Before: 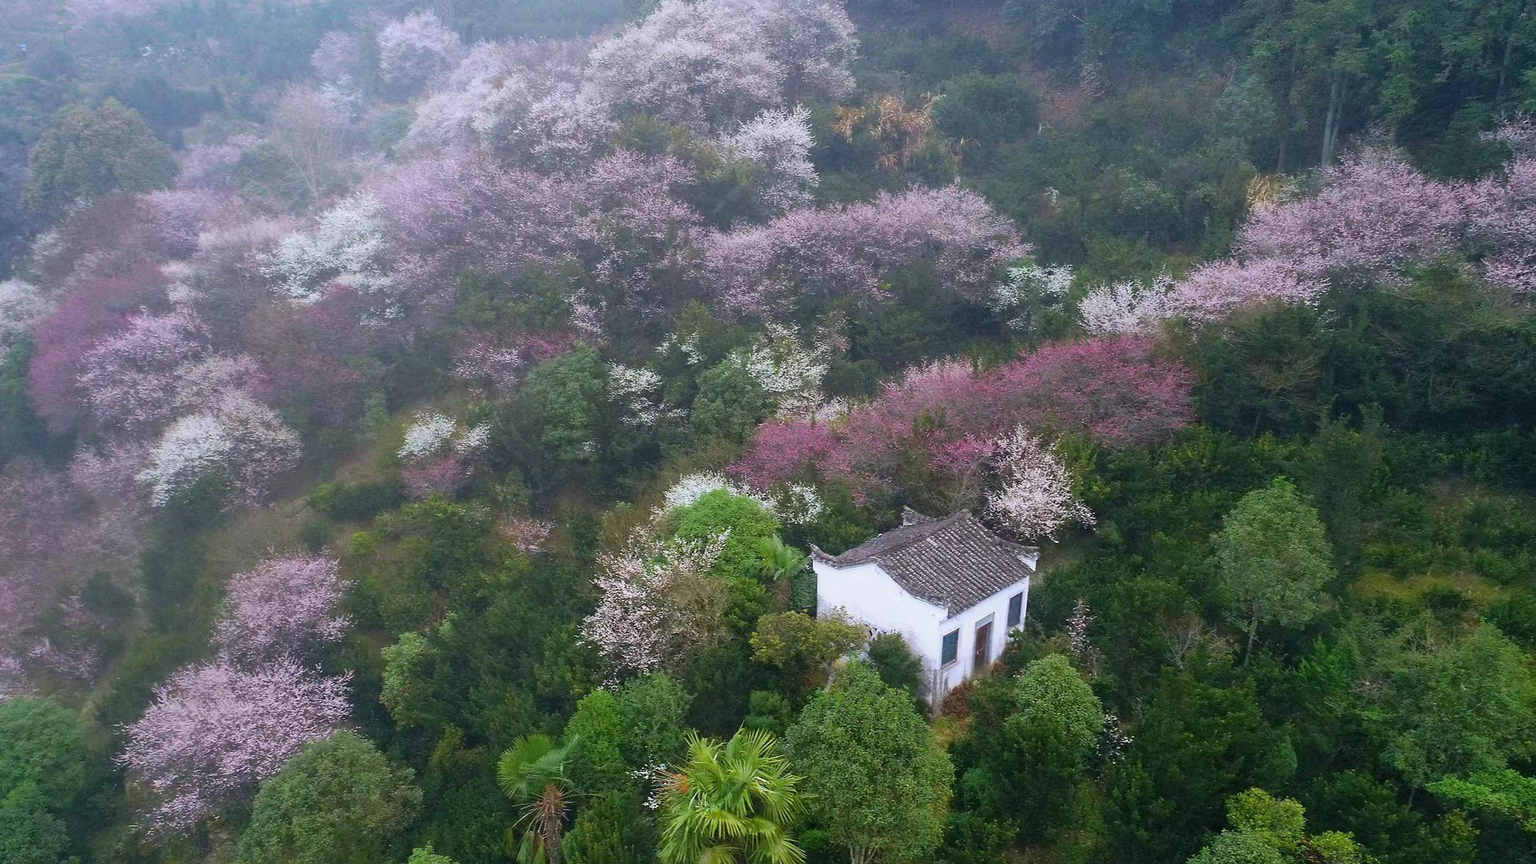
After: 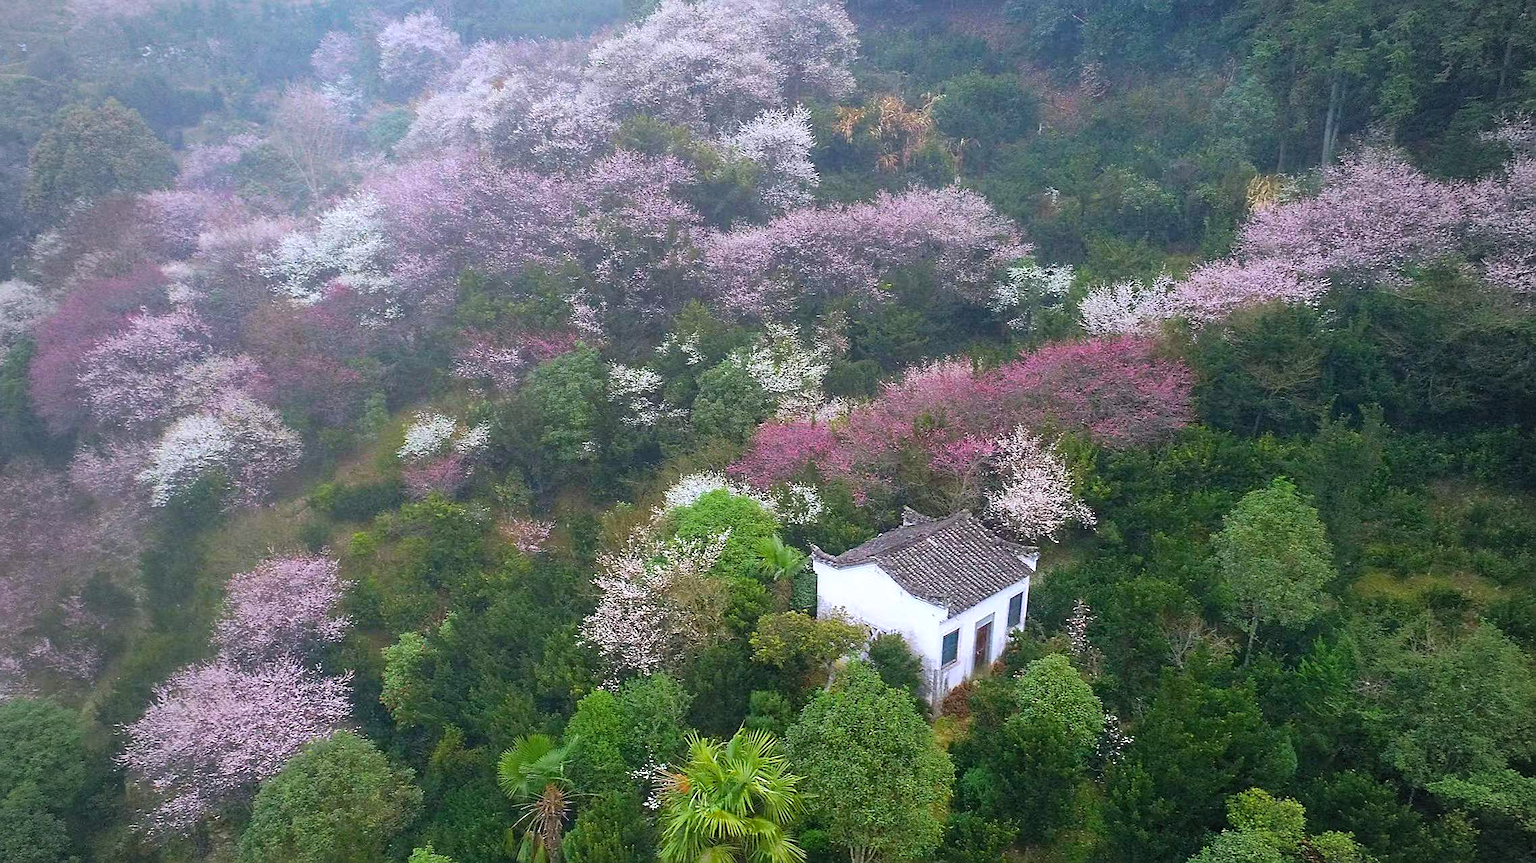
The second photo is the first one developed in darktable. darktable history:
exposure: exposure 0.128 EV, compensate exposure bias true, compensate highlight preservation false
haze removal: compatibility mode true, adaptive false
vignetting: fall-off start 73.26%, brightness -0.286
contrast brightness saturation: contrast 0.031, brightness 0.069, saturation 0.123
sharpen: on, module defaults
